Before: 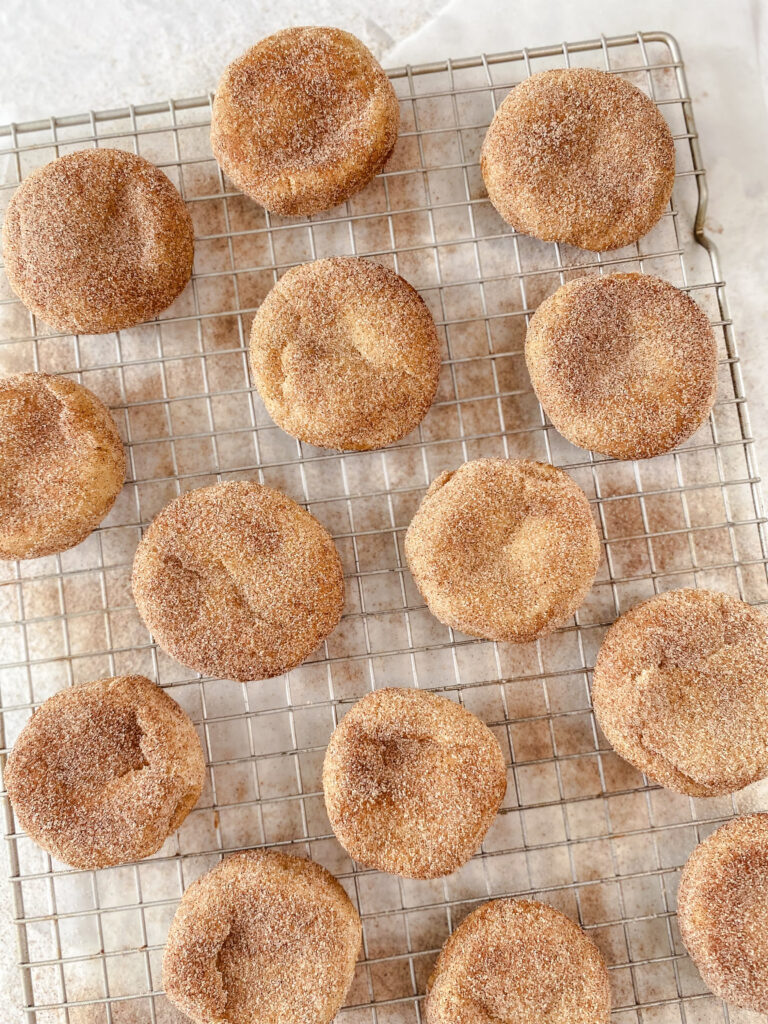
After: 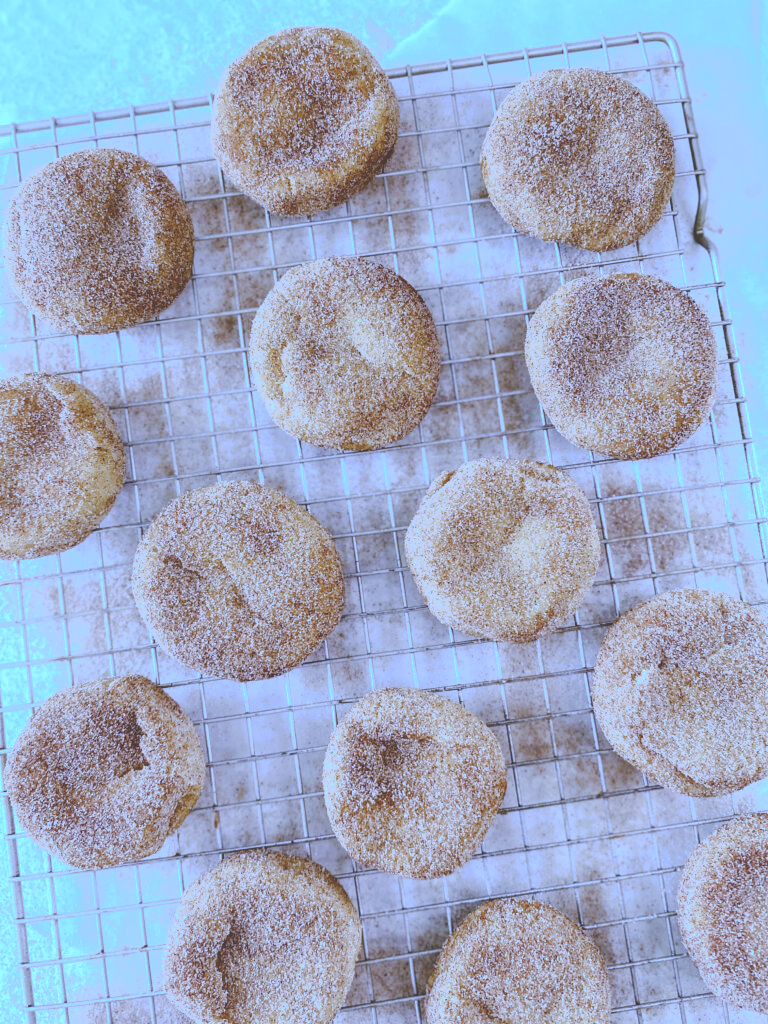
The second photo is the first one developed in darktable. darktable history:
tone curve: curves: ch0 [(0, 0) (0.003, 0.241) (0.011, 0.241) (0.025, 0.242) (0.044, 0.246) (0.069, 0.25) (0.1, 0.251) (0.136, 0.256) (0.177, 0.275) (0.224, 0.293) (0.277, 0.326) (0.335, 0.38) (0.399, 0.449) (0.468, 0.525) (0.543, 0.606) (0.623, 0.683) (0.709, 0.751) (0.801, 0.824) (0.898, 0.871) (1, 1)], preserve colors none
white balance: red 0.766, blue 1.537
